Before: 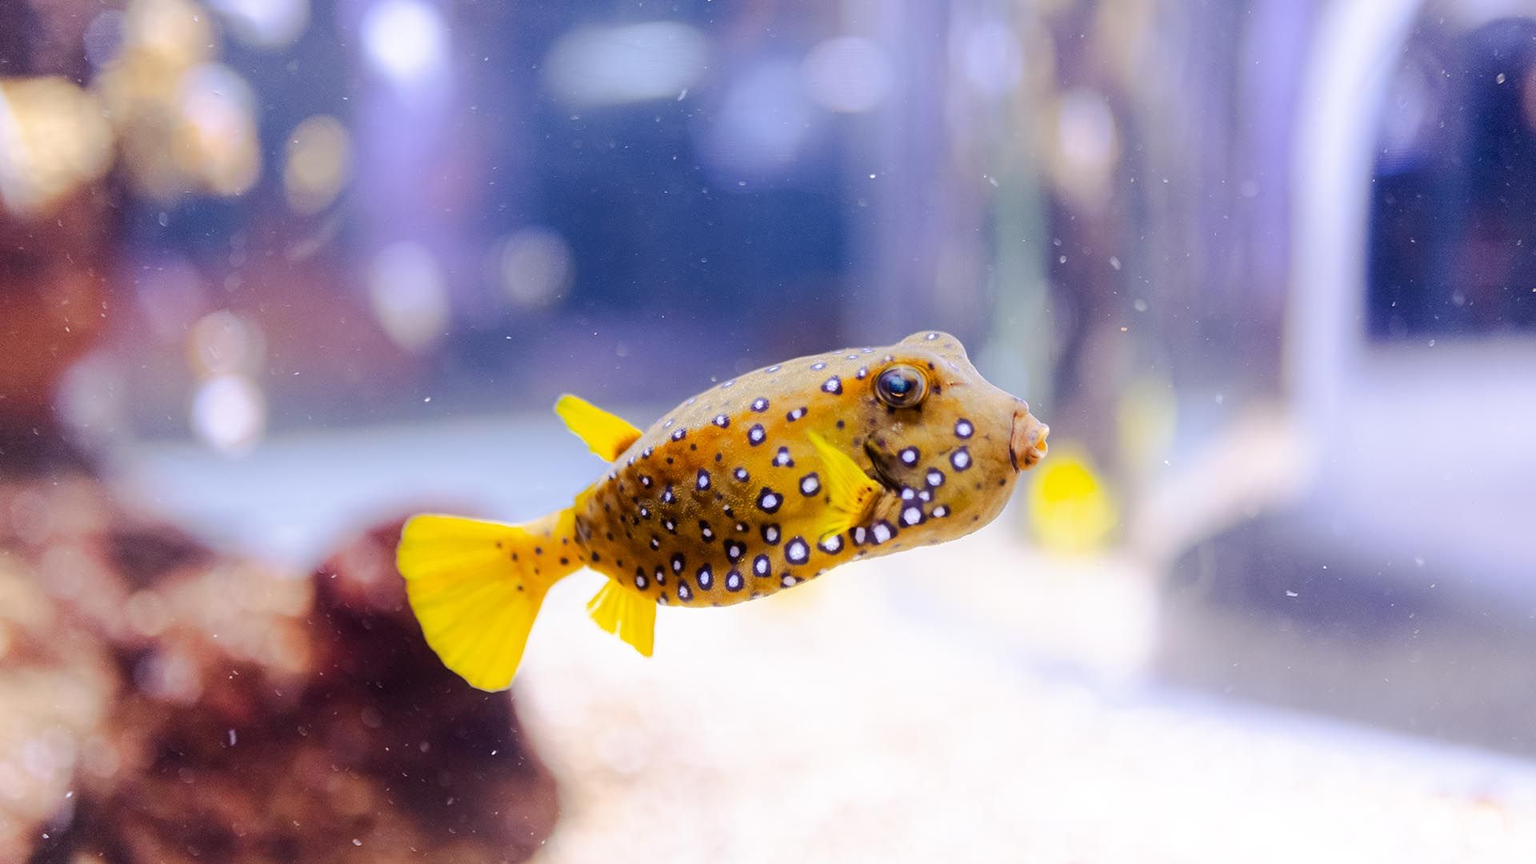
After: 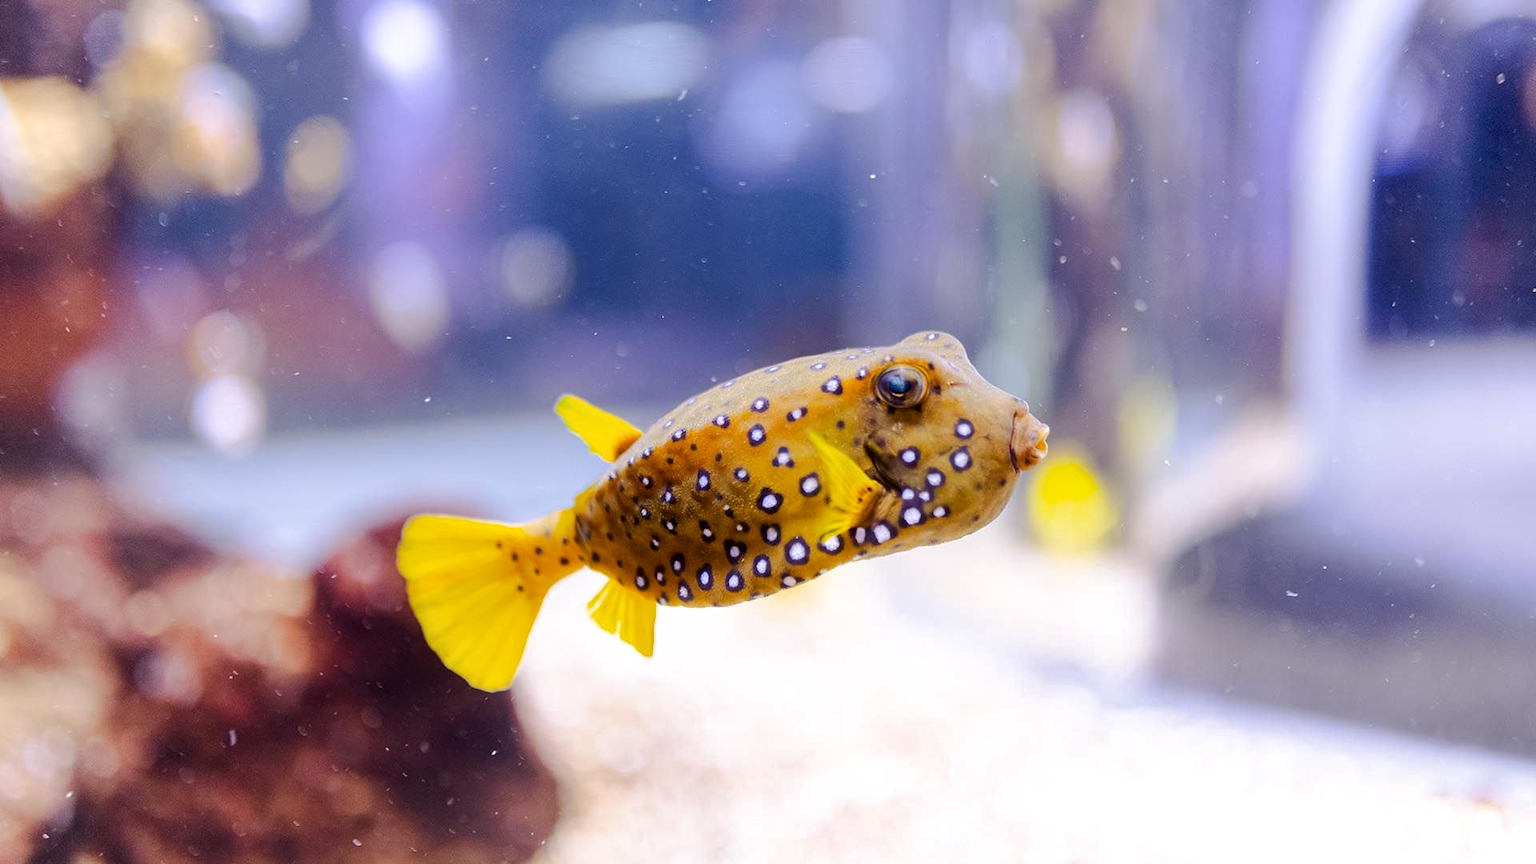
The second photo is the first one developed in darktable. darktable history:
exposure: black level correction 0.001, compensate highlight preservation false
shadows and highlights: shadows 12, white point adjustment 1.2, soften with gaussian
